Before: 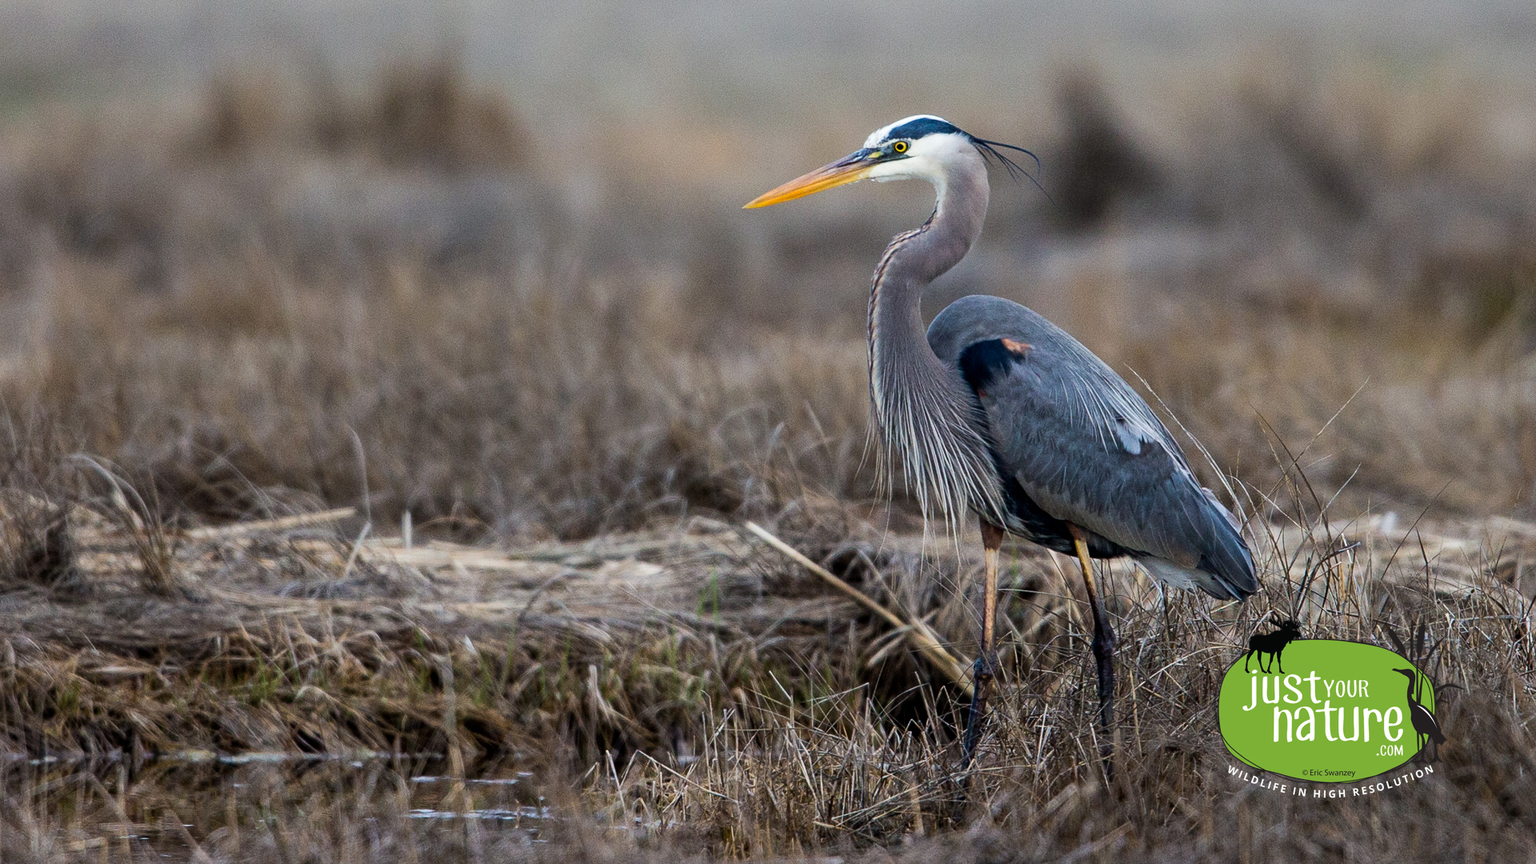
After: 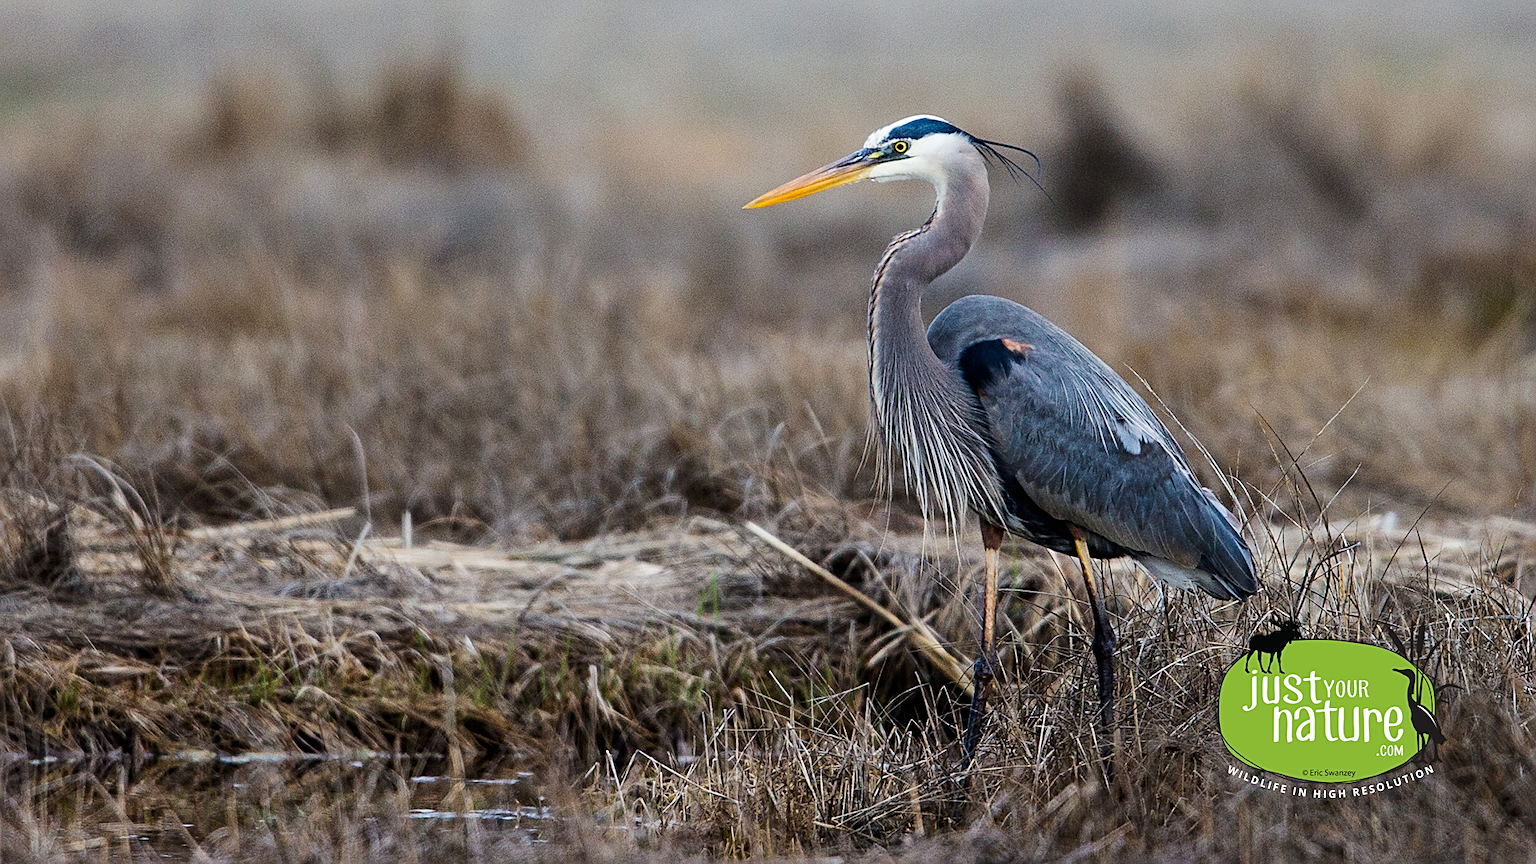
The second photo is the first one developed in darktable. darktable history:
tone curve: curves: ch0 [(0, 0.003) (0.117, 0.101) (0.257, 0.246) (0.408, 0.432) (0.611, 0.653) (0.824, 0.846) (1, 1)]; ch1 [(0, 0) (0.227, 0.197) (0.405, 0.421) (0.501, 0.501) (0.522, 0.53) (0.563, 0.572) (0.589, 0.611) (0.699, 0.709) (0.976, 0.992)]; ch2 [(0, 0) (0.208, 0.176) (0.377, 0.38) (0.5, 0.5) (0.537, 0.534) (0.571, 0.576) (0.681, 0.746) (1, 1)], preserve colors none
sharpen: amount 0.493
